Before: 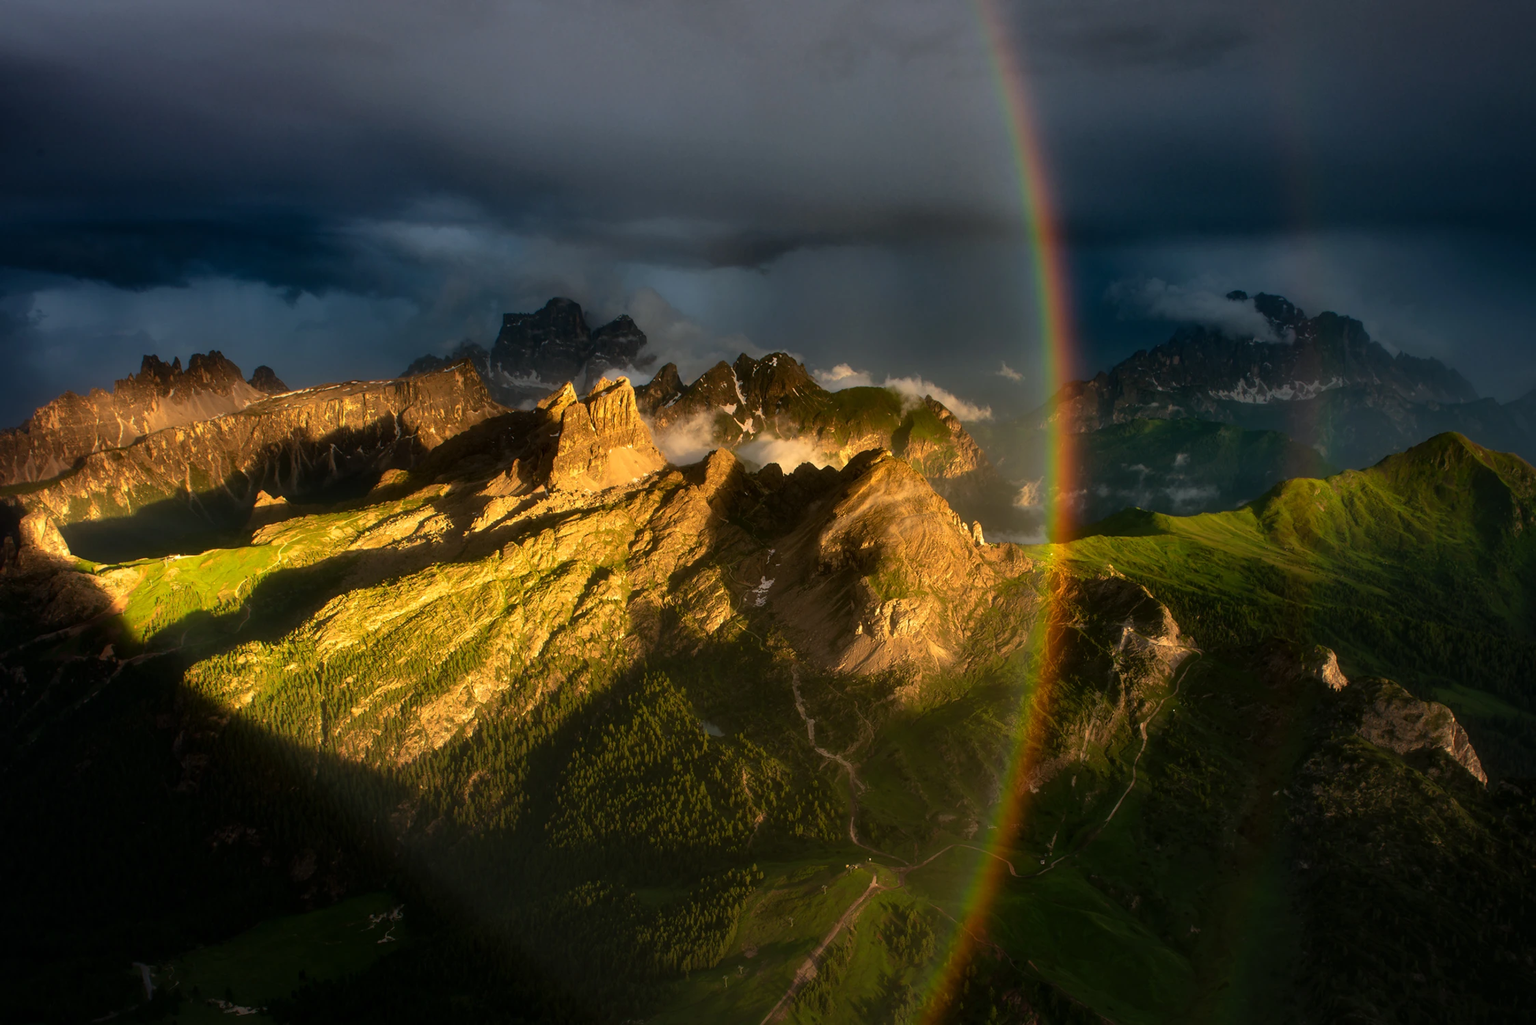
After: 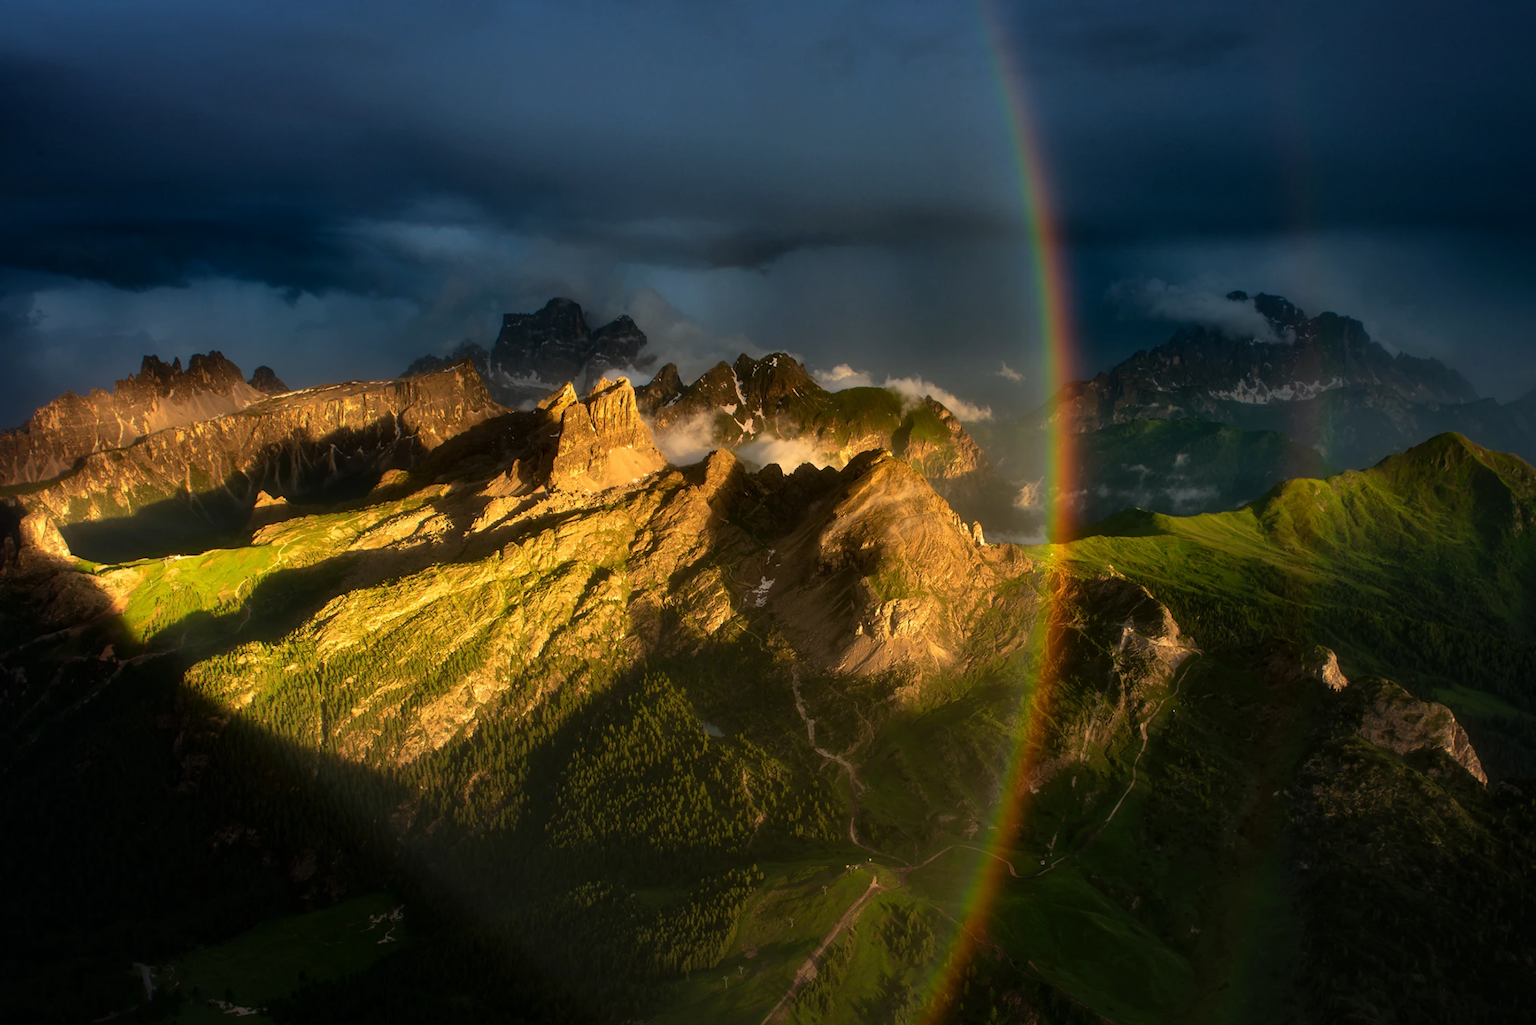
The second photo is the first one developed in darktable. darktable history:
graduated density: density 2.02 EV, hardness 44%, rotation 0.374°, offset 8.21, hue 208.8°, saturation 97%
rgb levels: preserve colors max RGB
color balance: contrast -0.5%
